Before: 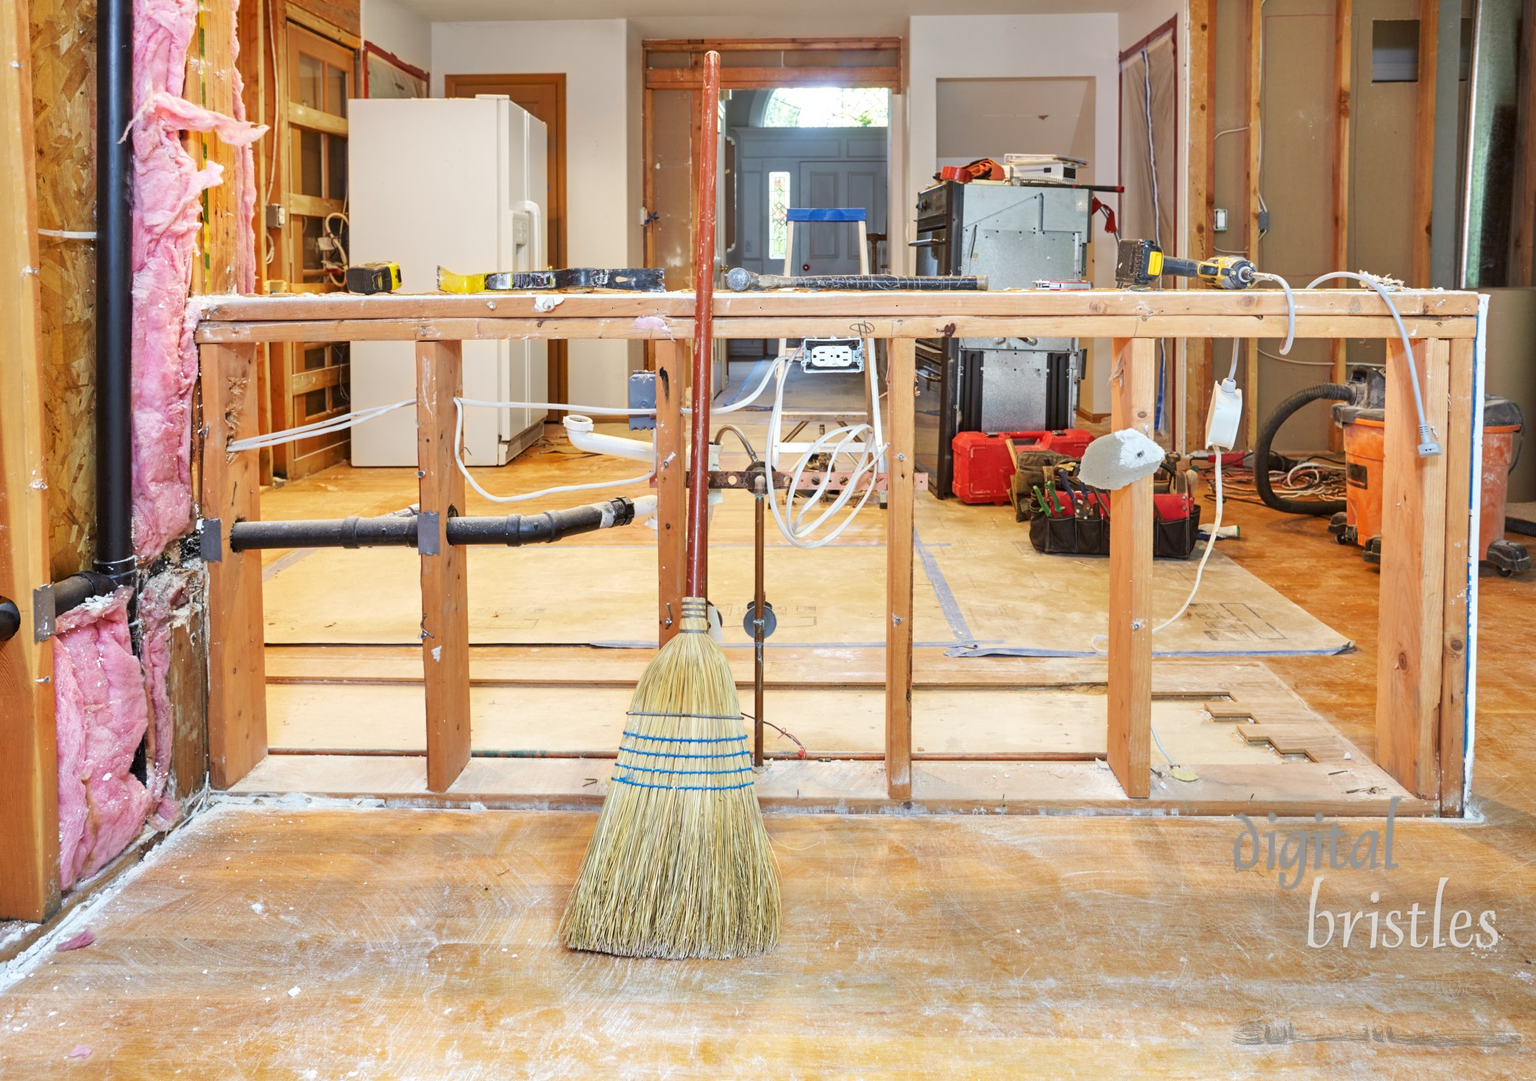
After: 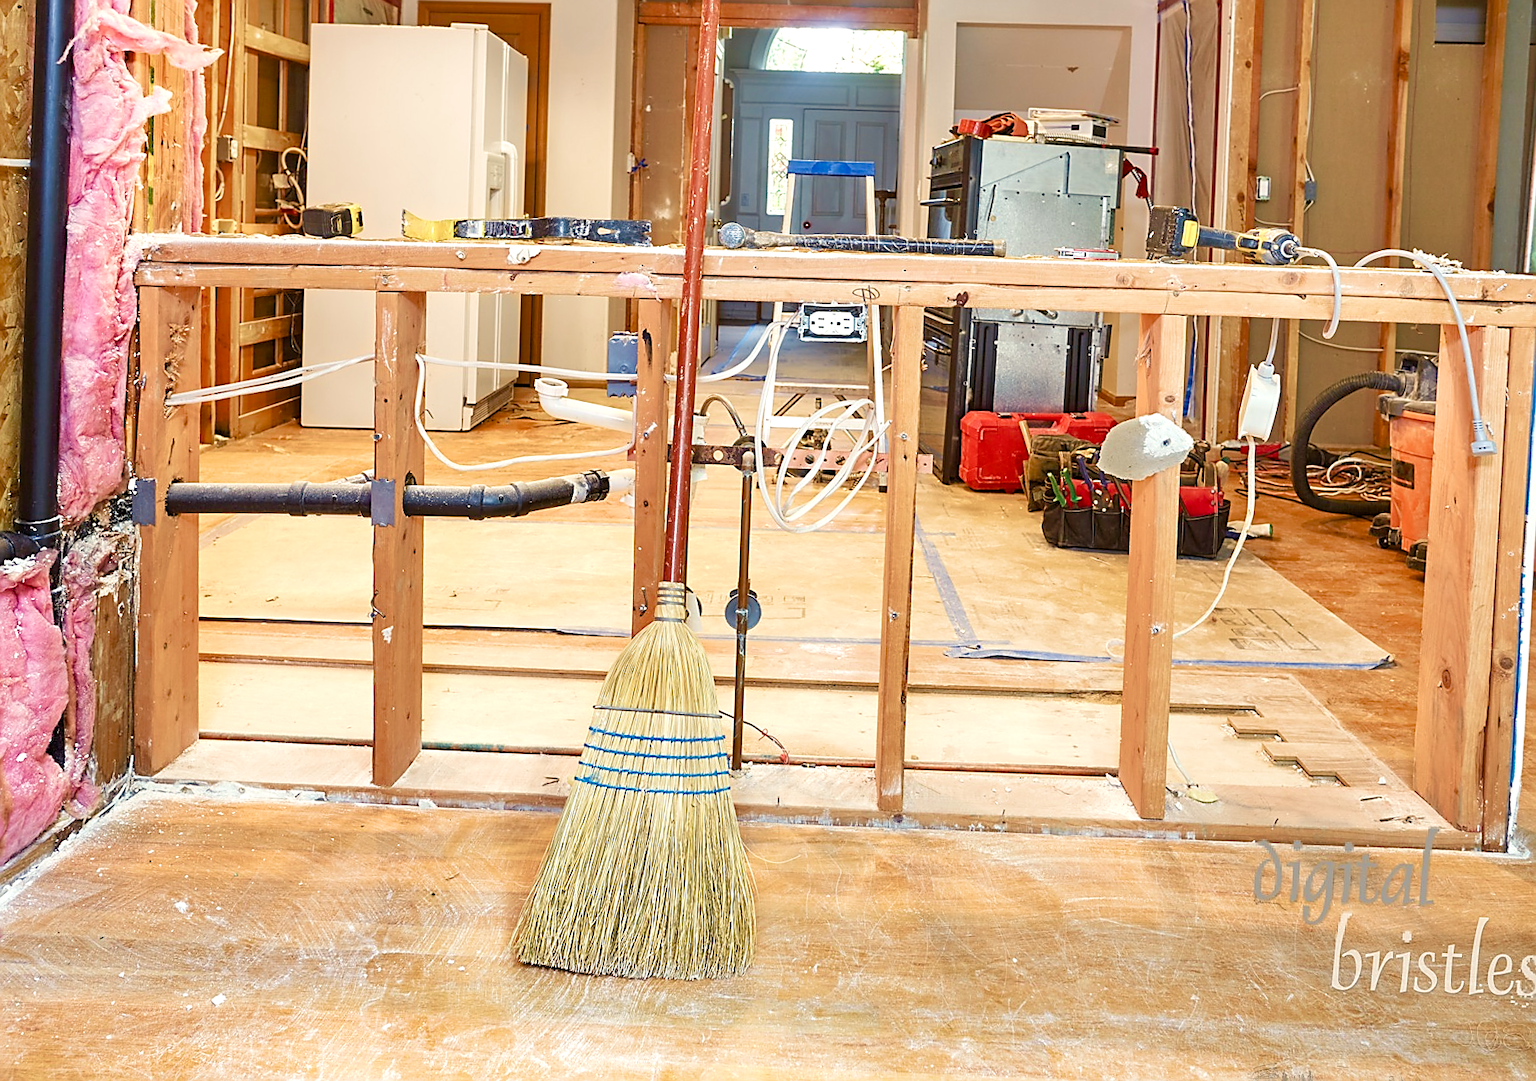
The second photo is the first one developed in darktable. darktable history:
sharpen: radius 1.357, amount 1.24, threshold 0.757
exposure: exposure 0.206 EV, compensate highlight preservation false
crop and rotate: angle -1.95°, left 3.085%, top 3.846%, right 1.398%, bottom 0.512%
color balance rgb: highlights gain › chroma 3.009%, highlights gain › hue 75.57°, perceptual saturation grading › global saturation 20%, perceptual saturation grading › highlights -50.191%, perceptual saturation grading › shadows 31.17%
velvia: strength 44.38%
